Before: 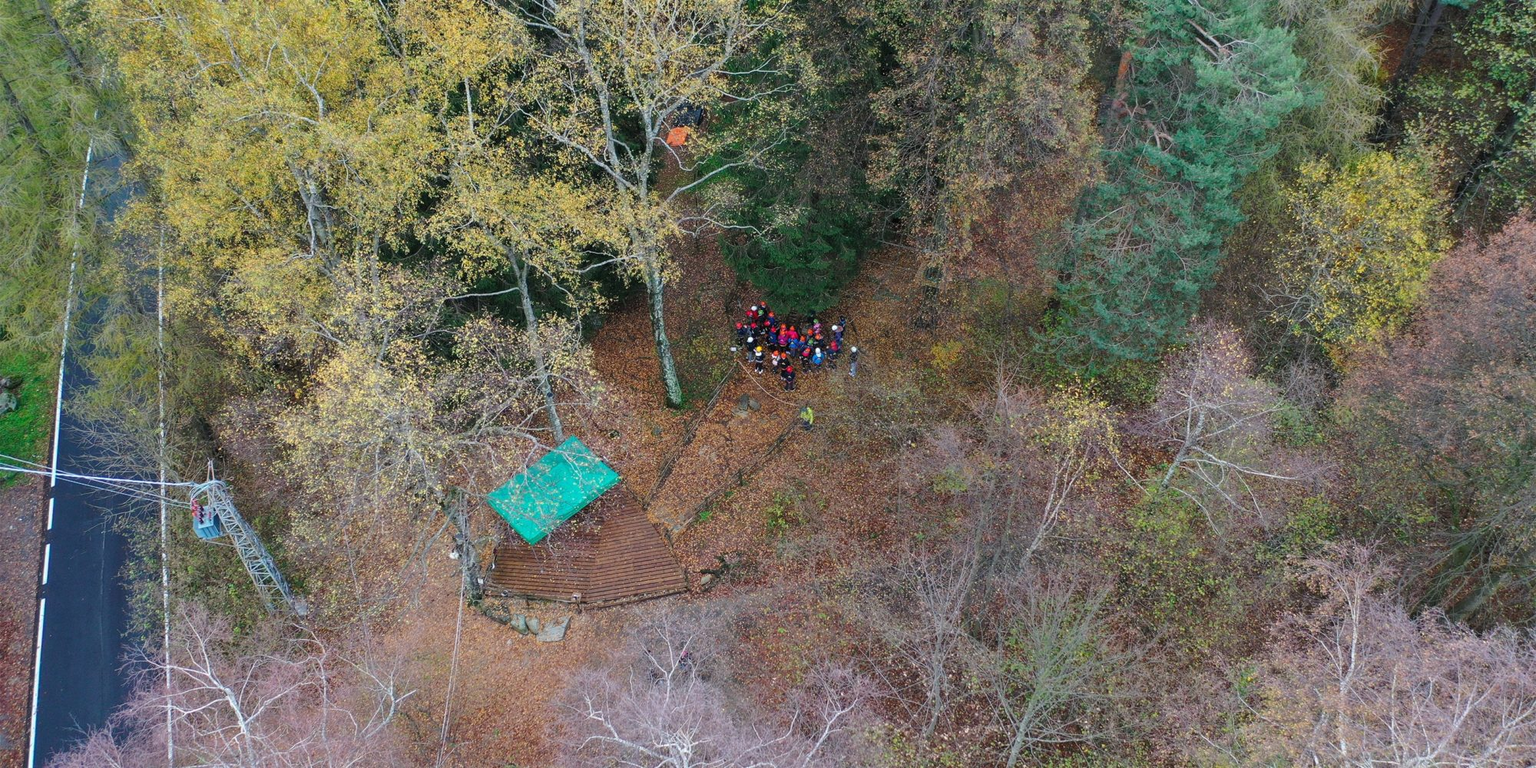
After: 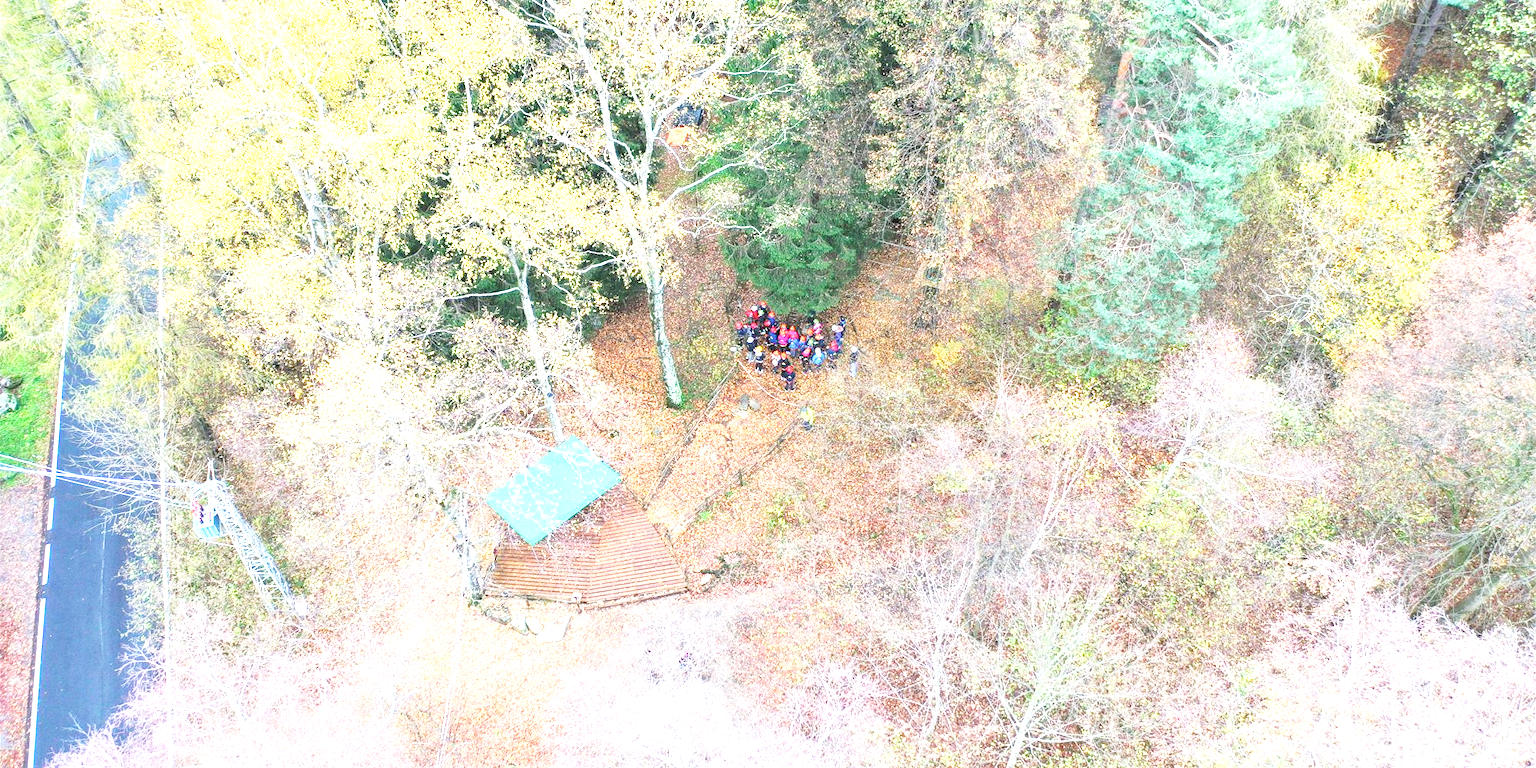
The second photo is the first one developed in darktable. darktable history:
base curve: curves: ch0 [(0, 0) (0.204, 0.334) (0.55, 0.733) (1, 1)], preserve colors none
exposure: exposure 2.234 EV, compensate highlight preservation false
